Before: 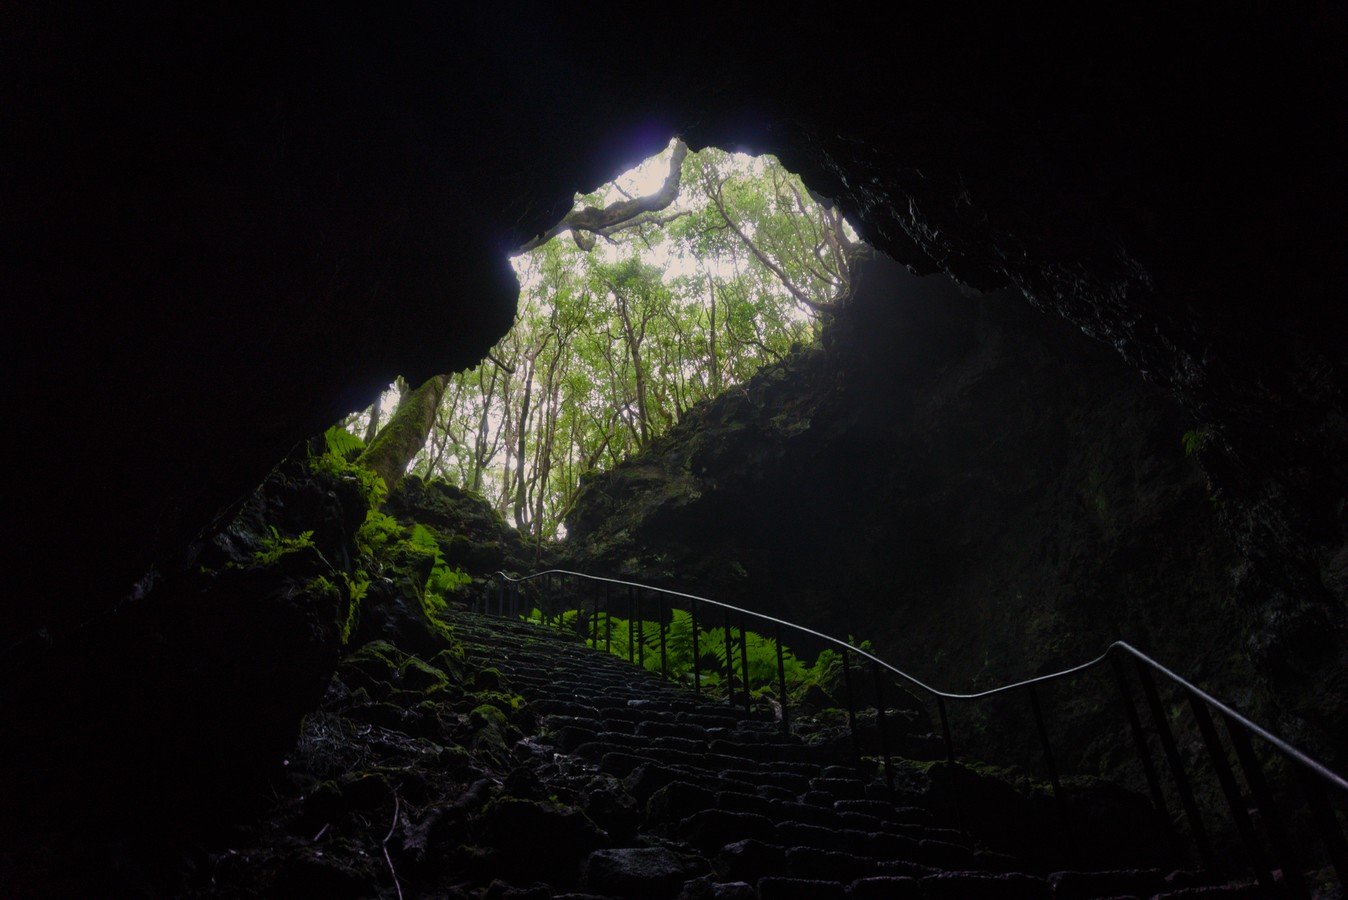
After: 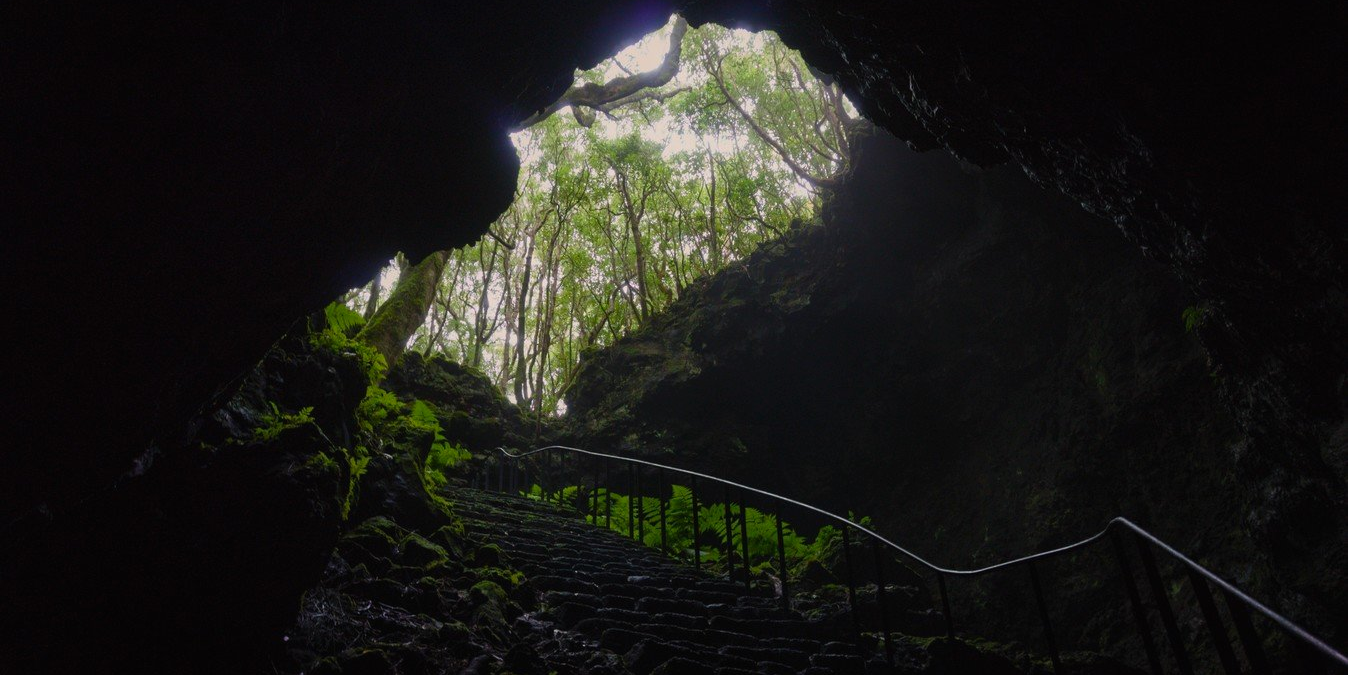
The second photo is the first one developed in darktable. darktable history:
crop: top 13.819%, bottom 11.169%
white balance: emerald 1
contrast brightness saturation: contrast -0.02, brightness -0.01, saturation 0.03
